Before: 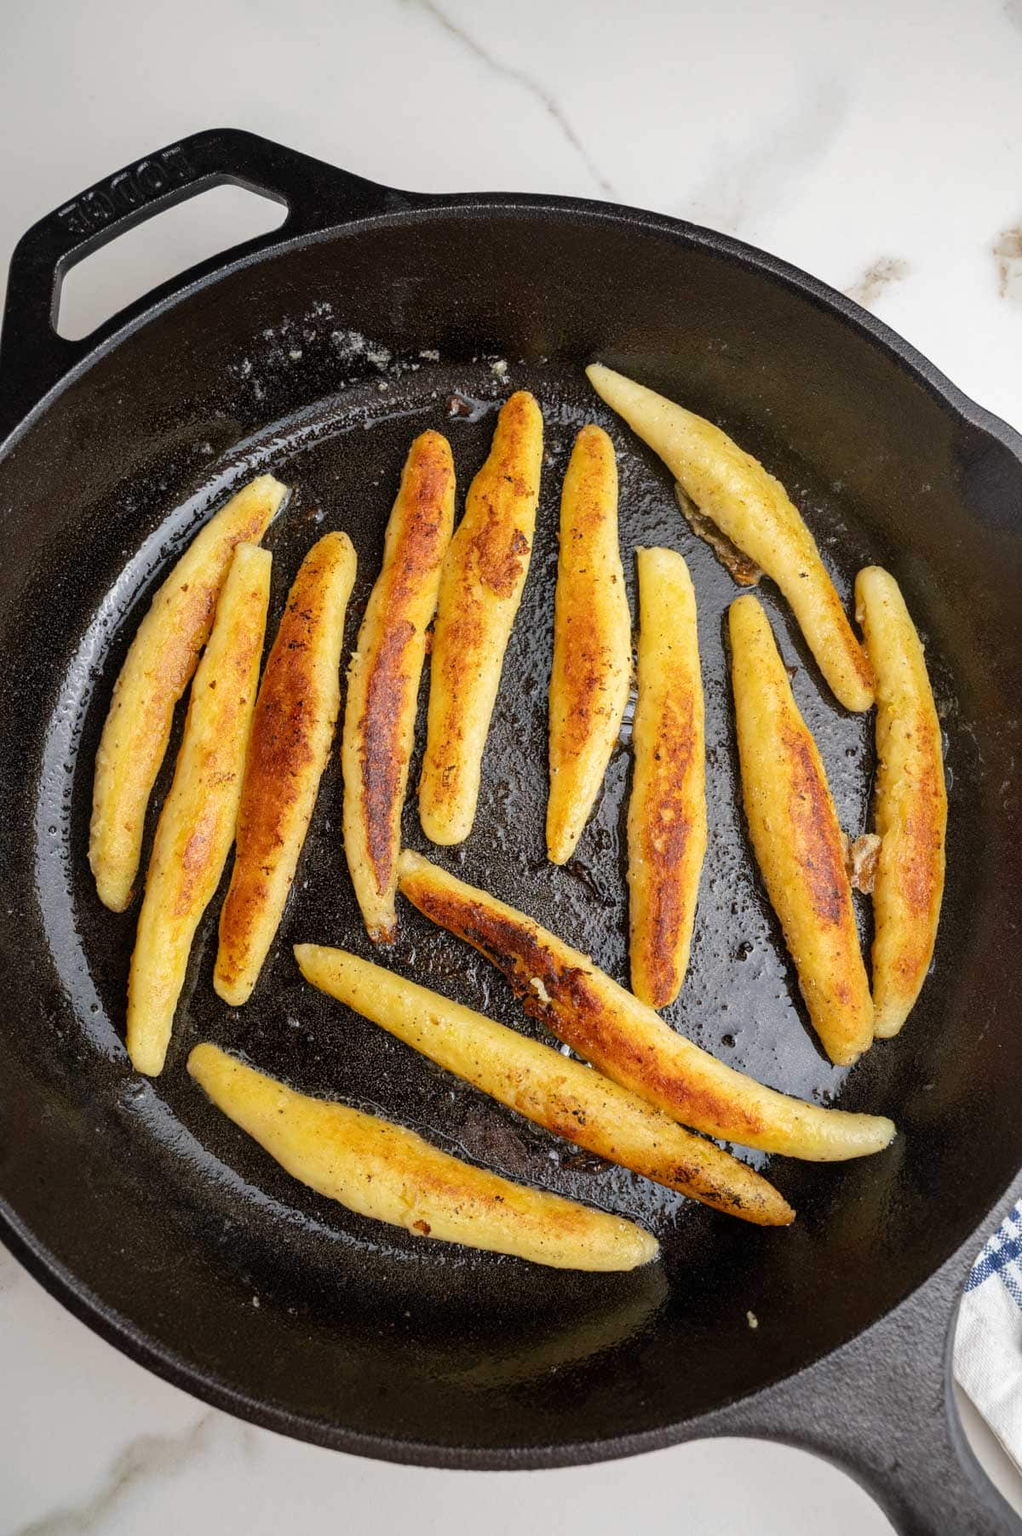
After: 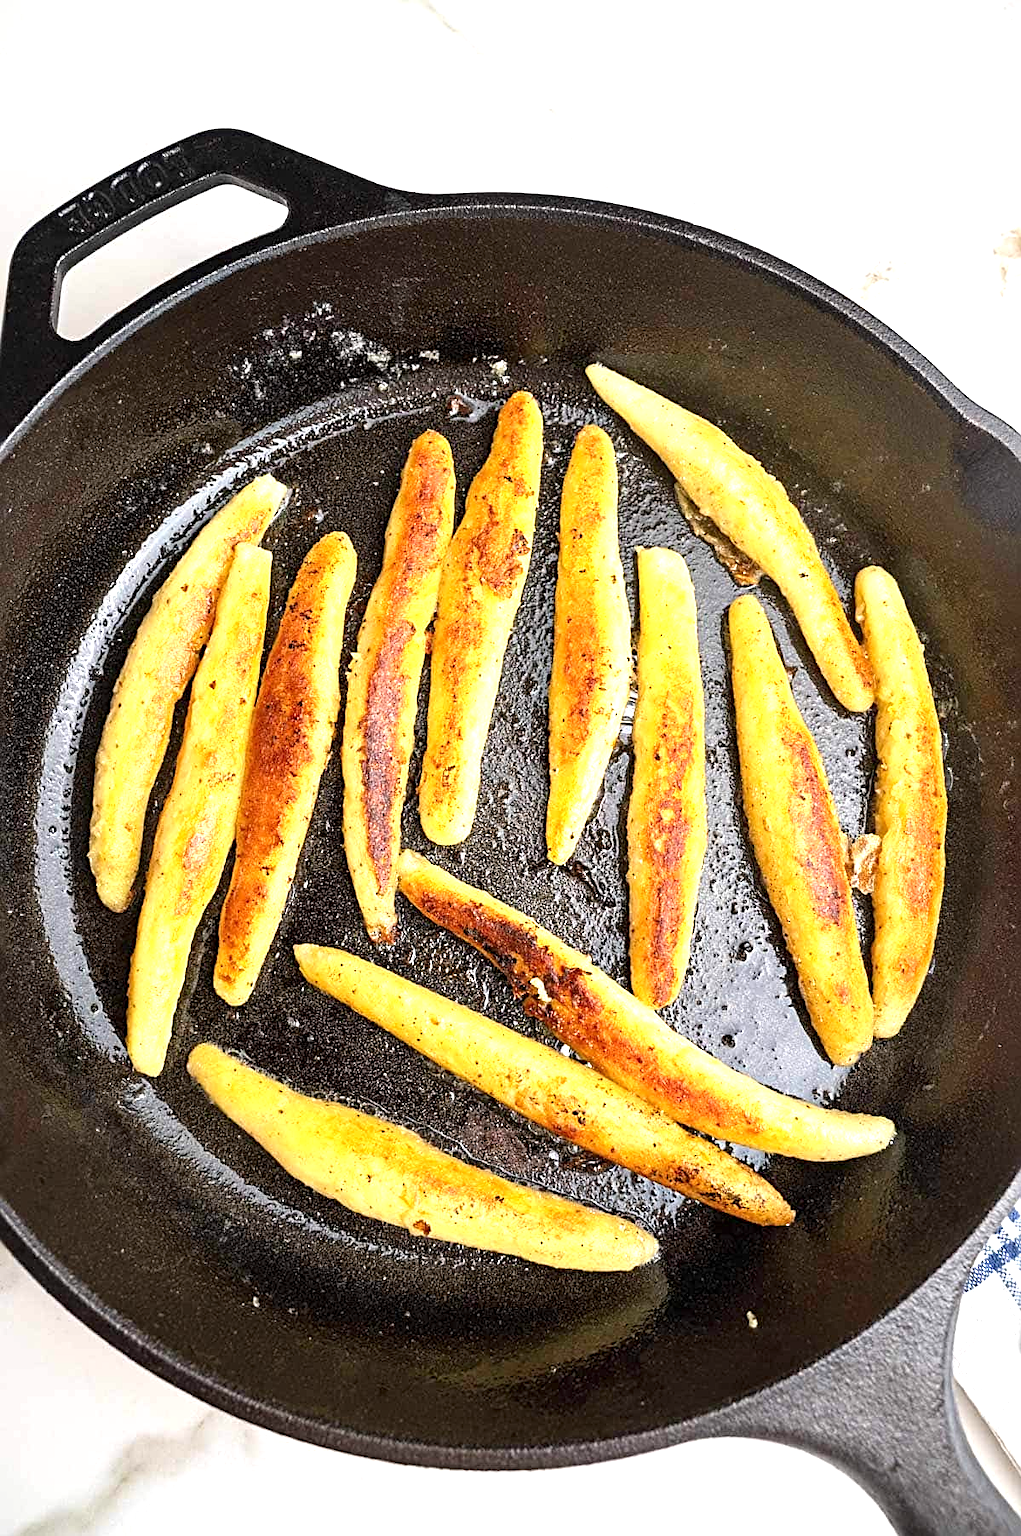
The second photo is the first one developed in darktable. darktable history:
sharpen: radius 2.531, amount 0.63
exposure: exposure 1 EV, compensate highlight preservation false
